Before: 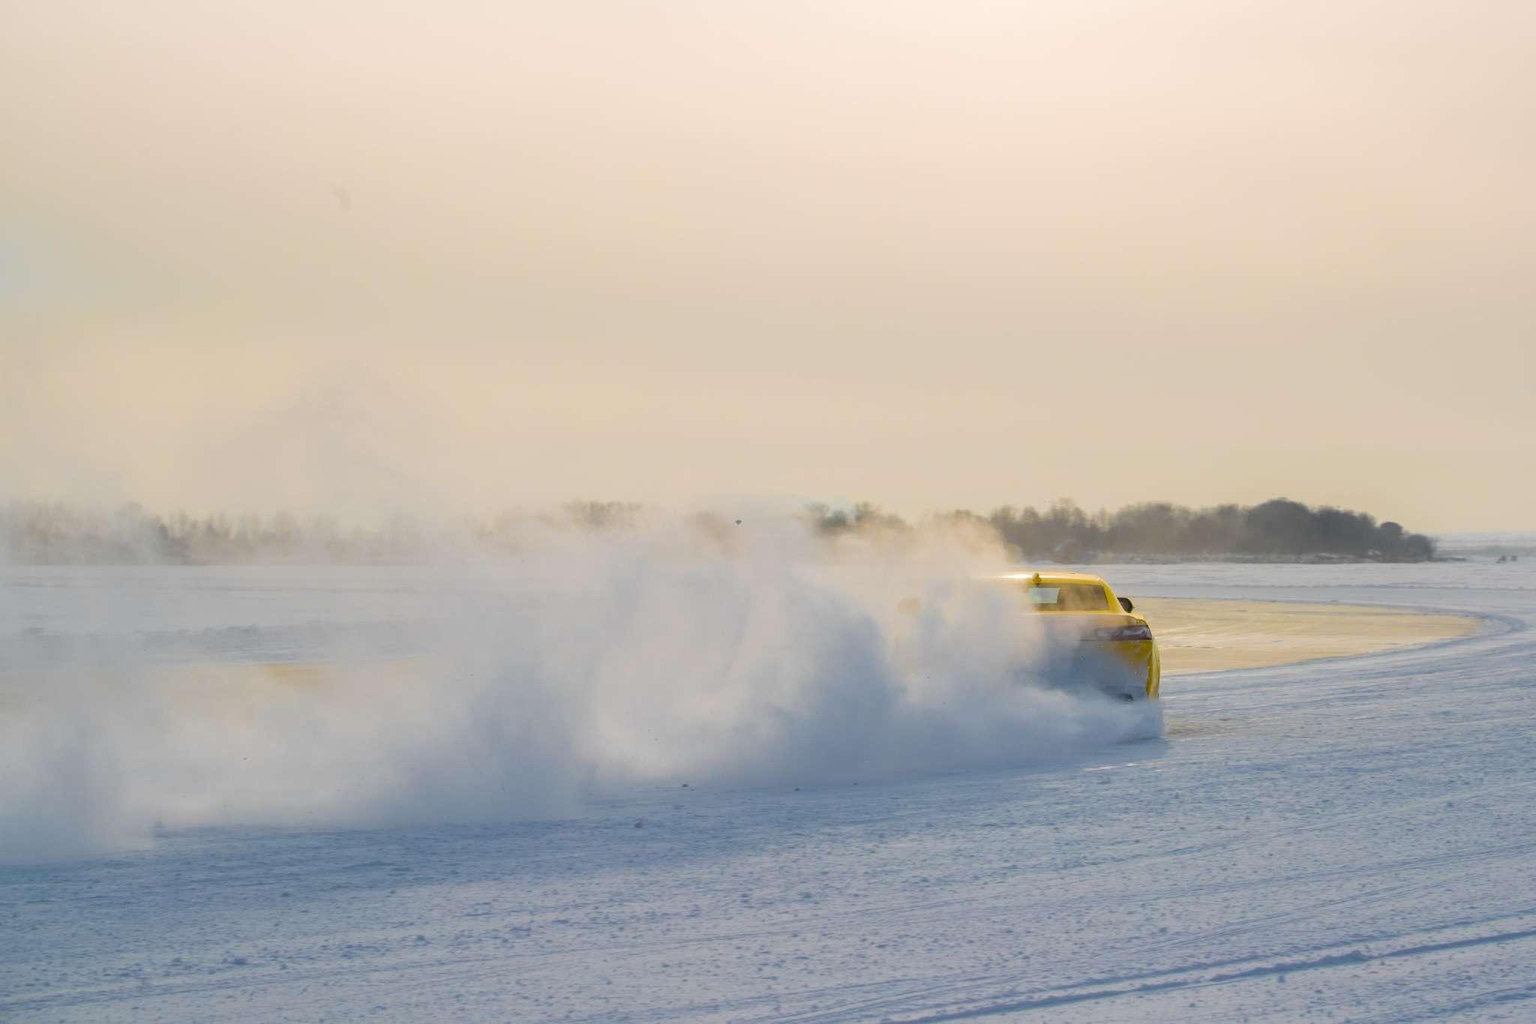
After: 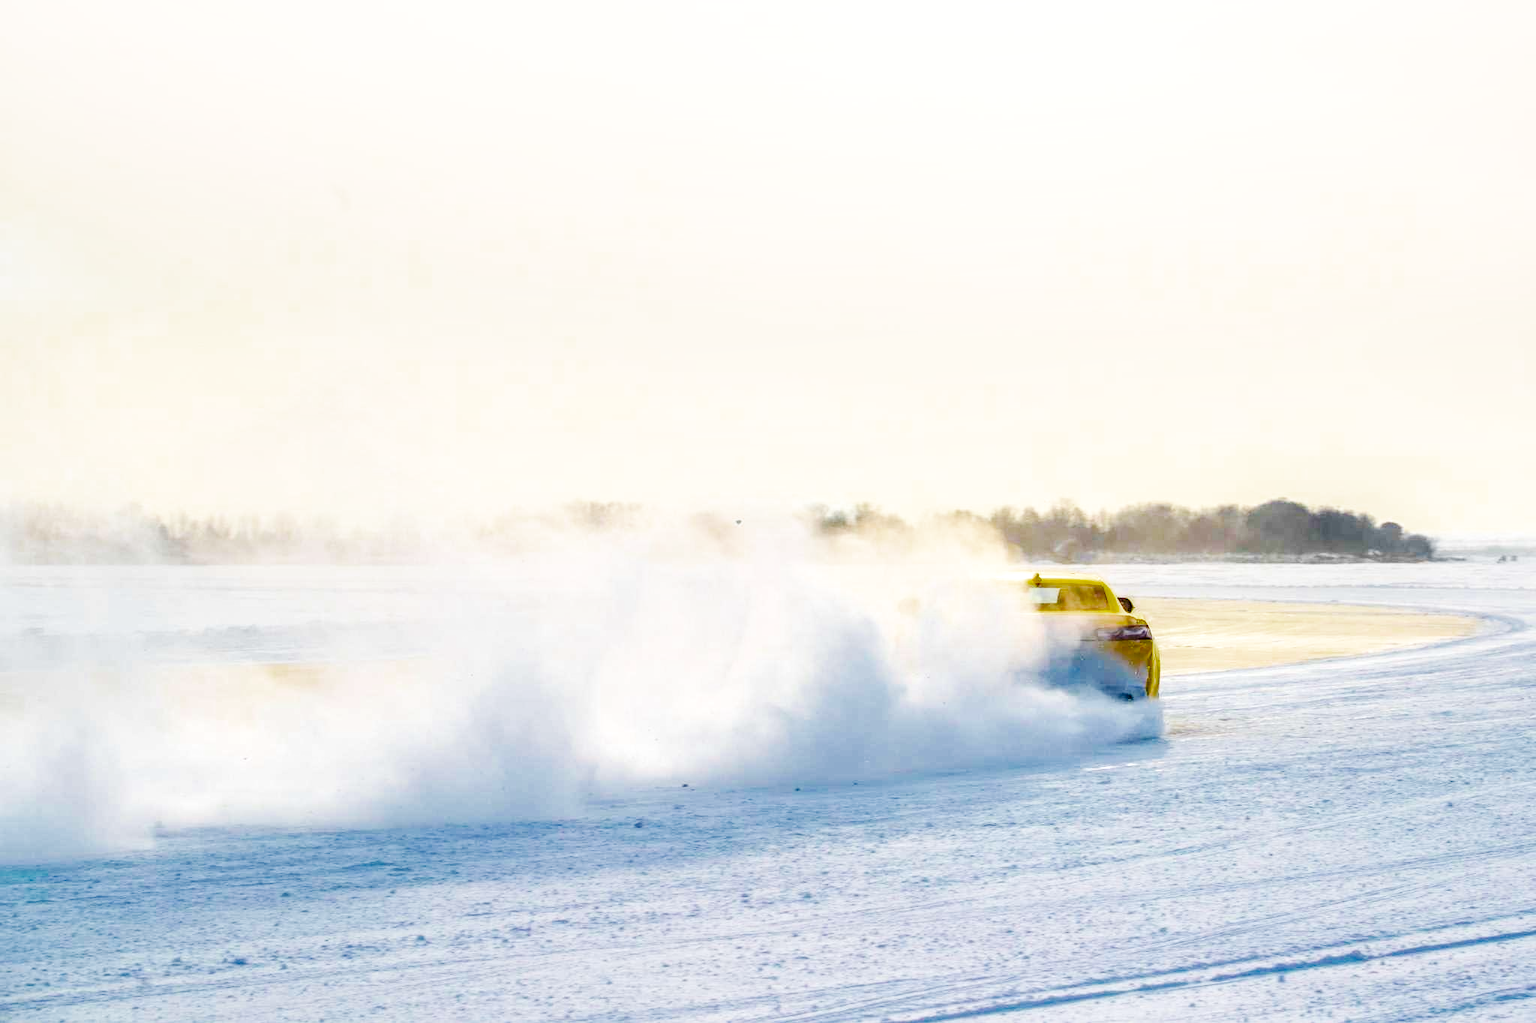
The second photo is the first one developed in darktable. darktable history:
local contrast: detail 160%
color zones: curves: ch0 [(0, 0.425) (0.143, 0.422) (0.286, 0.42) (0.429, 0.419) (0.571, 0.419) (0.714, 0.42) (0.857, 0.422) (1, 0.425)]; ch1 [(0, 0.666) (0.143, 0.669) (0.286, 0.671) (0.429, 0.67) (0.571, 0.67) (0.714, 0.67) (0.857, 0.67) (1, 0.666)]
base curve: curves: ch0 [(0, 0) (0.007, 0.004) (0.027, 0.03) (0.046, 0.07) (0.207, 0.54) (0.442, 0.872) (0.673, 0.972) (1, 1)], preserve colors none
